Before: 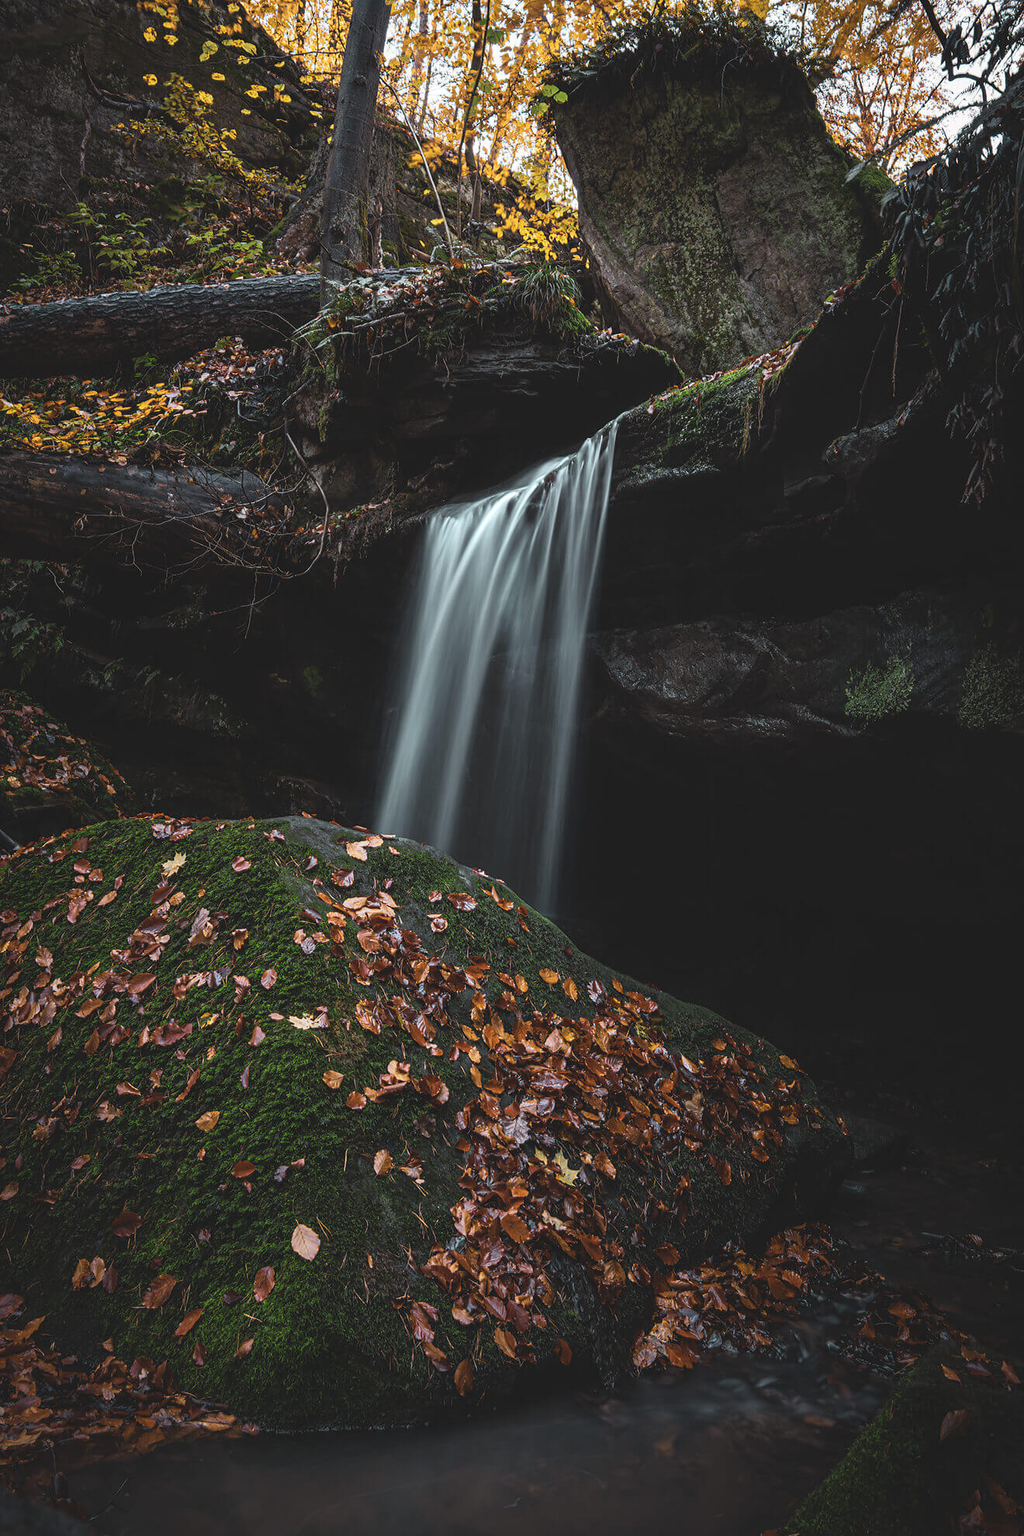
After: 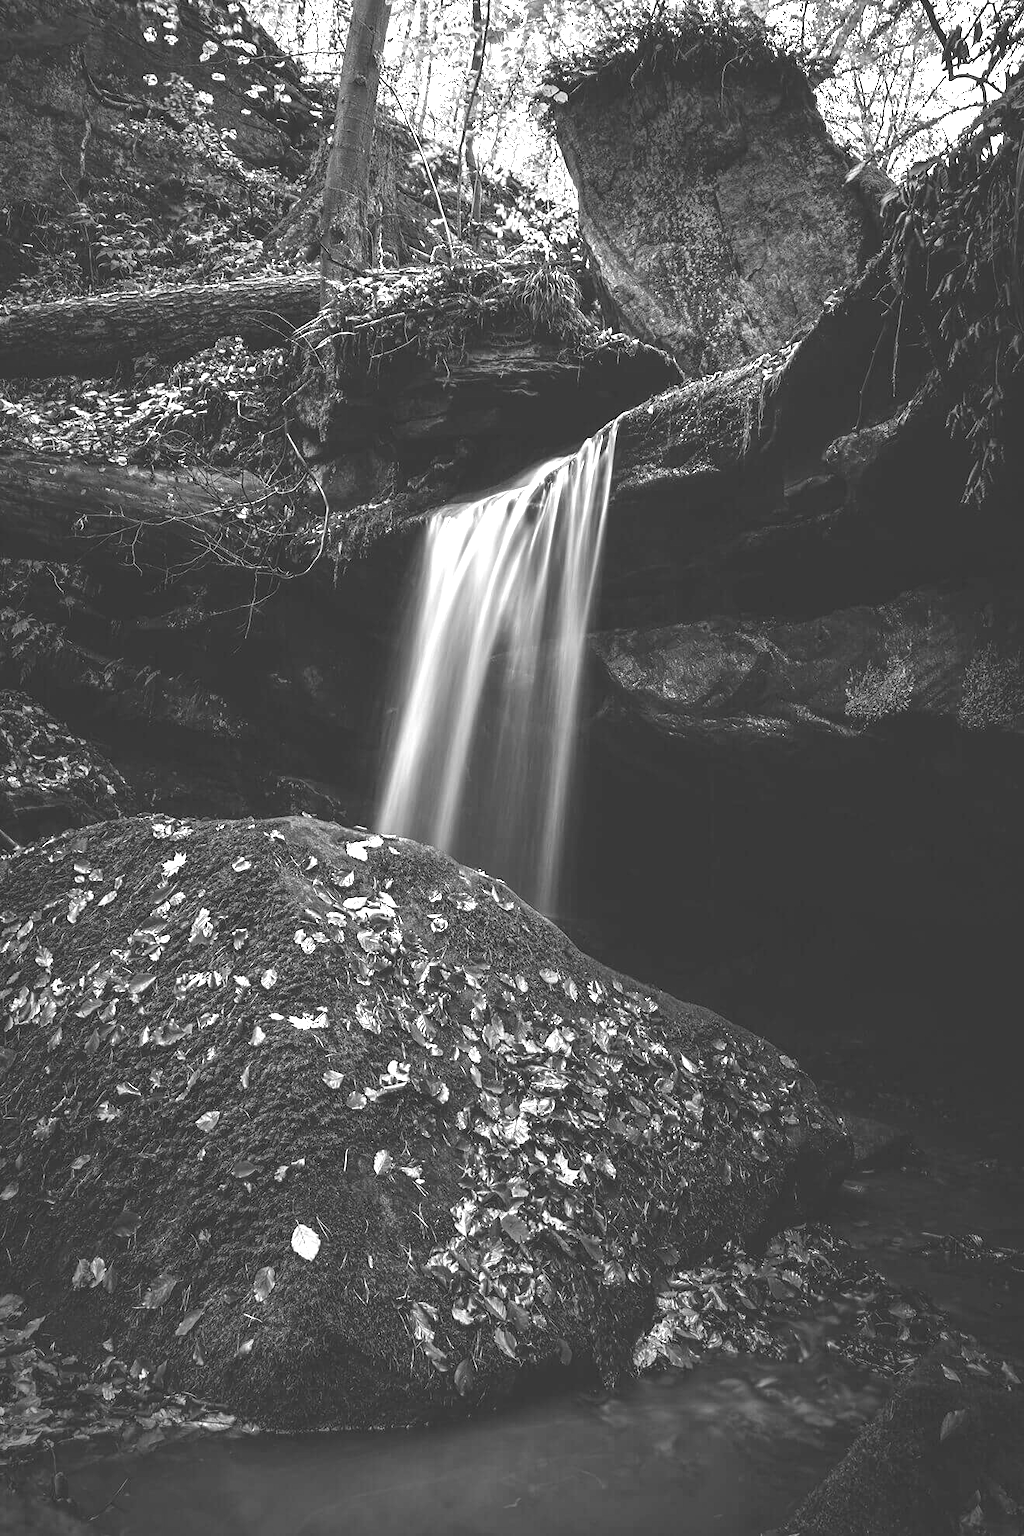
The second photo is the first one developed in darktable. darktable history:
exposure: black level correction 0, exposure 1.675 EV, compensate exposure bias true, compensate highlight preservation false
color calibration: output gray [0.21, 0.42, 0.37, 0], gray › normalize channels true, illuminant same as pipeline (D50), adaptation XYZ, x 0.346, y 0.359, gamut compression 0
